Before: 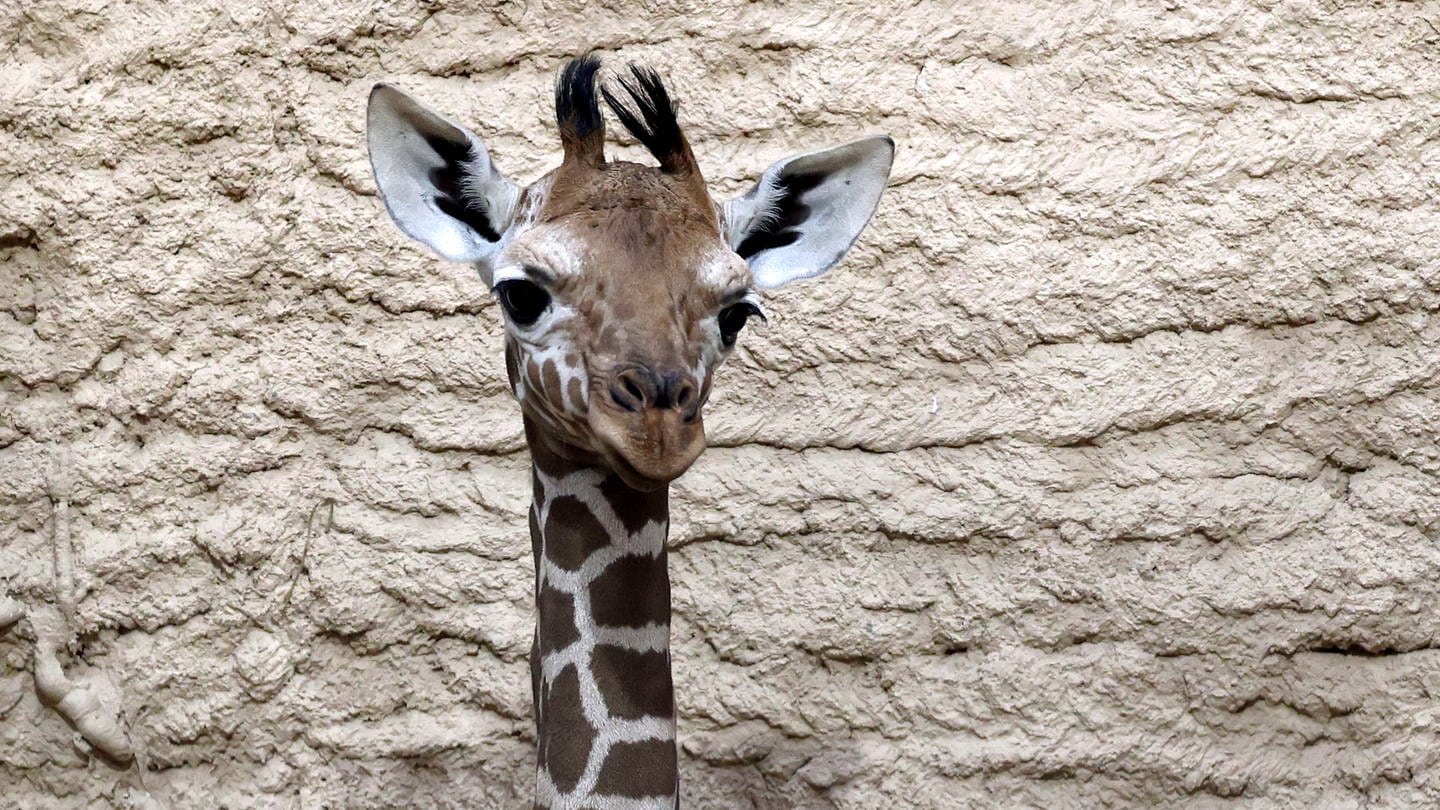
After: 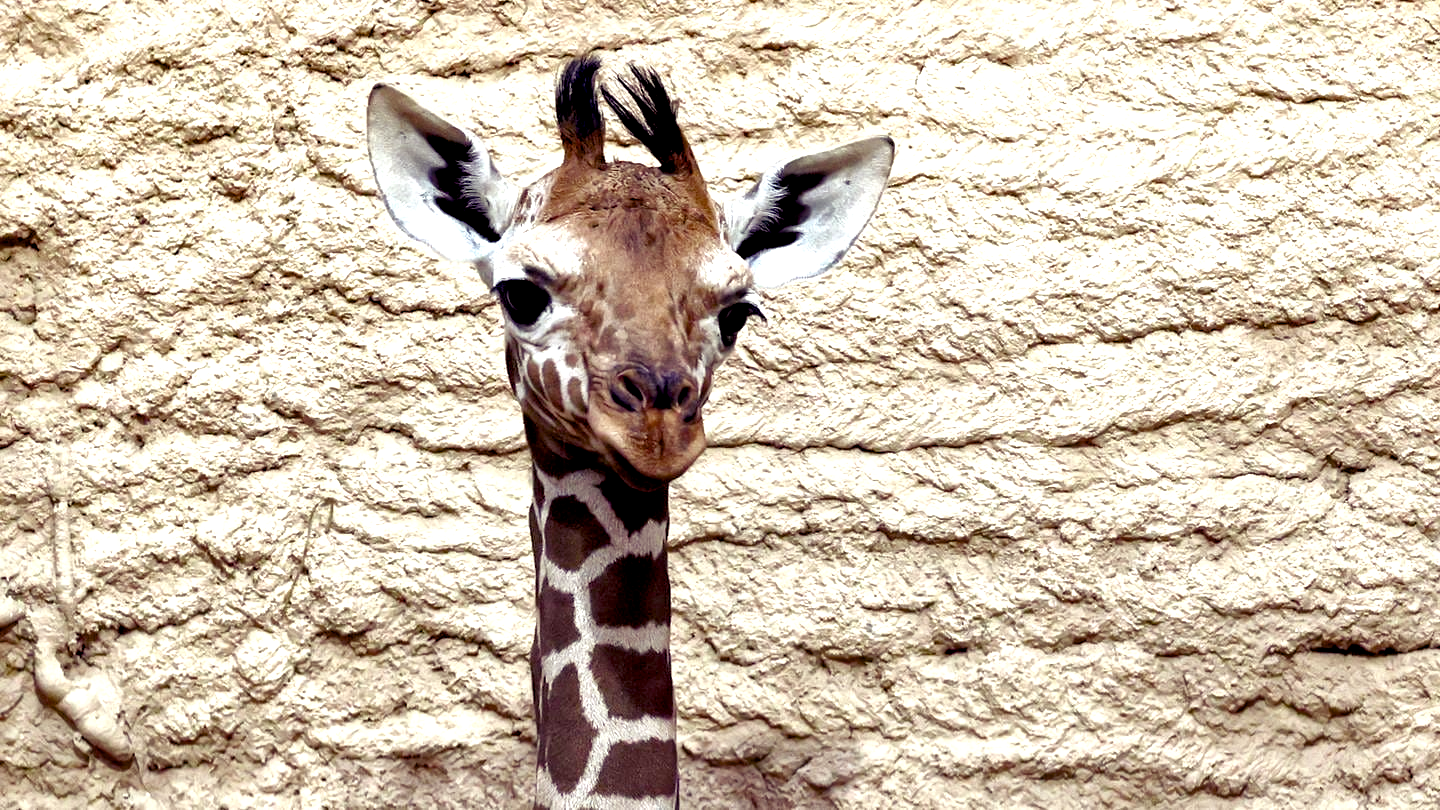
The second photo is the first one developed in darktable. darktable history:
exposure: exposure 0.556 EV, compensate highlight preservation false
color balance rgb: shadows lift › luminance -21.66%, shadows lift › chroma 8.98%, shadows lift › hue 283.37°, power › chroma 1.05%, power › hue 25.59°, highlights gain › luminance 6.08%, highlights gain › chroma 2.55%, highlights gain › hue 90°, global offset › luminance -0.87%, perceptual saturation grading › global saturation 25%, perceptual saturation grading › highlights -28.39%, perceptual saturation grading › shadows 33.98%
local contrast: mode bilateral grid, contrast 25, coarseness 60, detail 151%, midtone range 0.2
